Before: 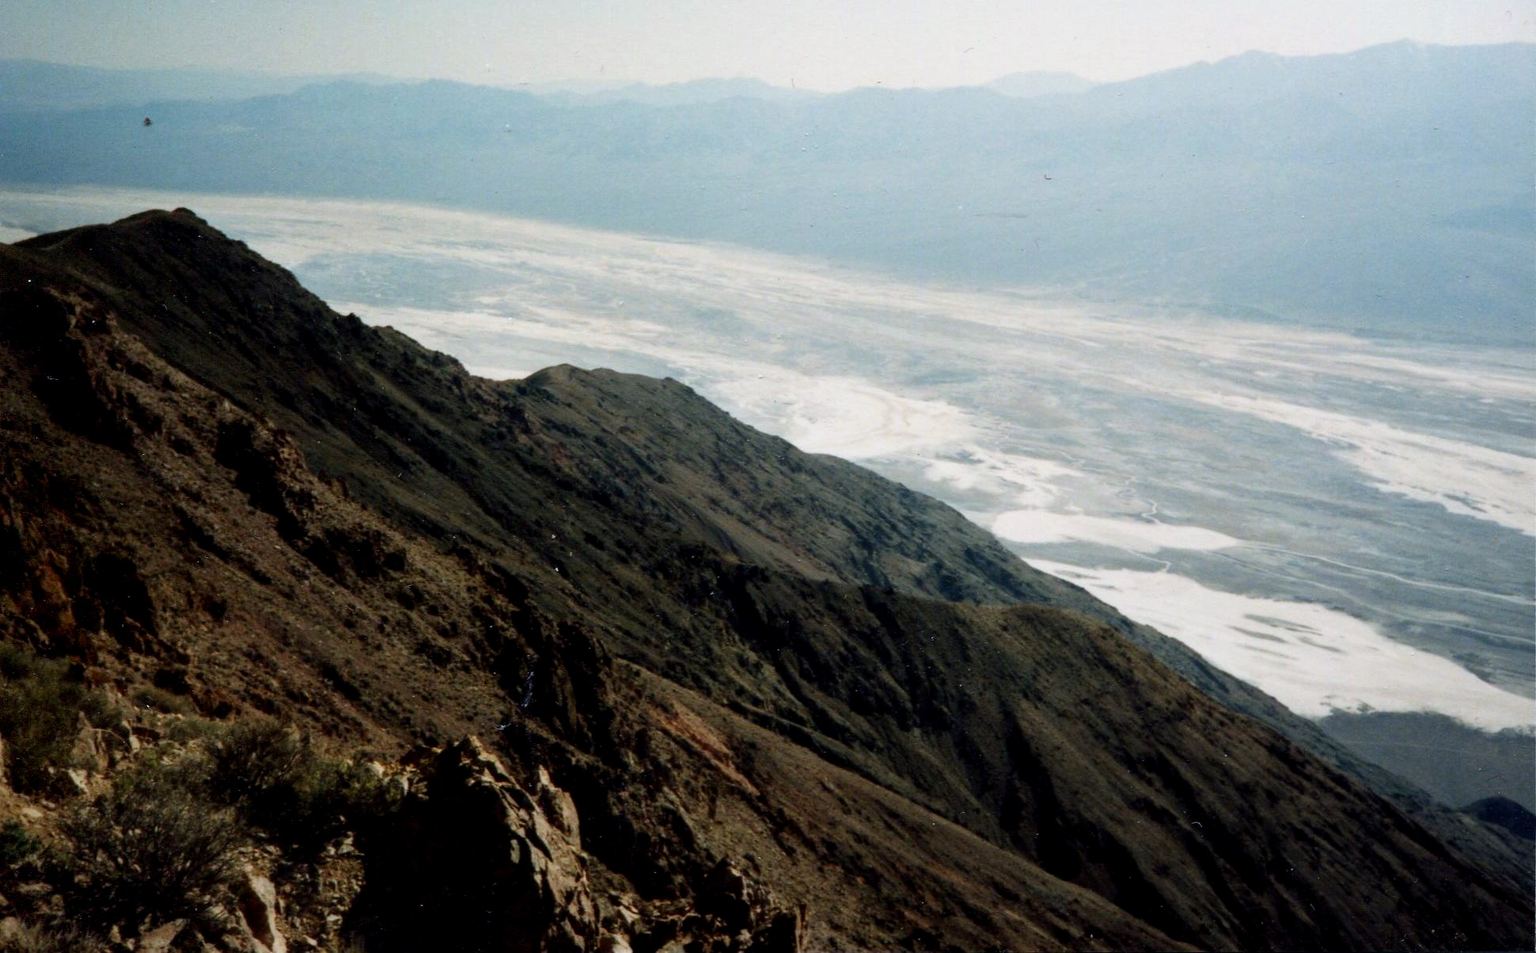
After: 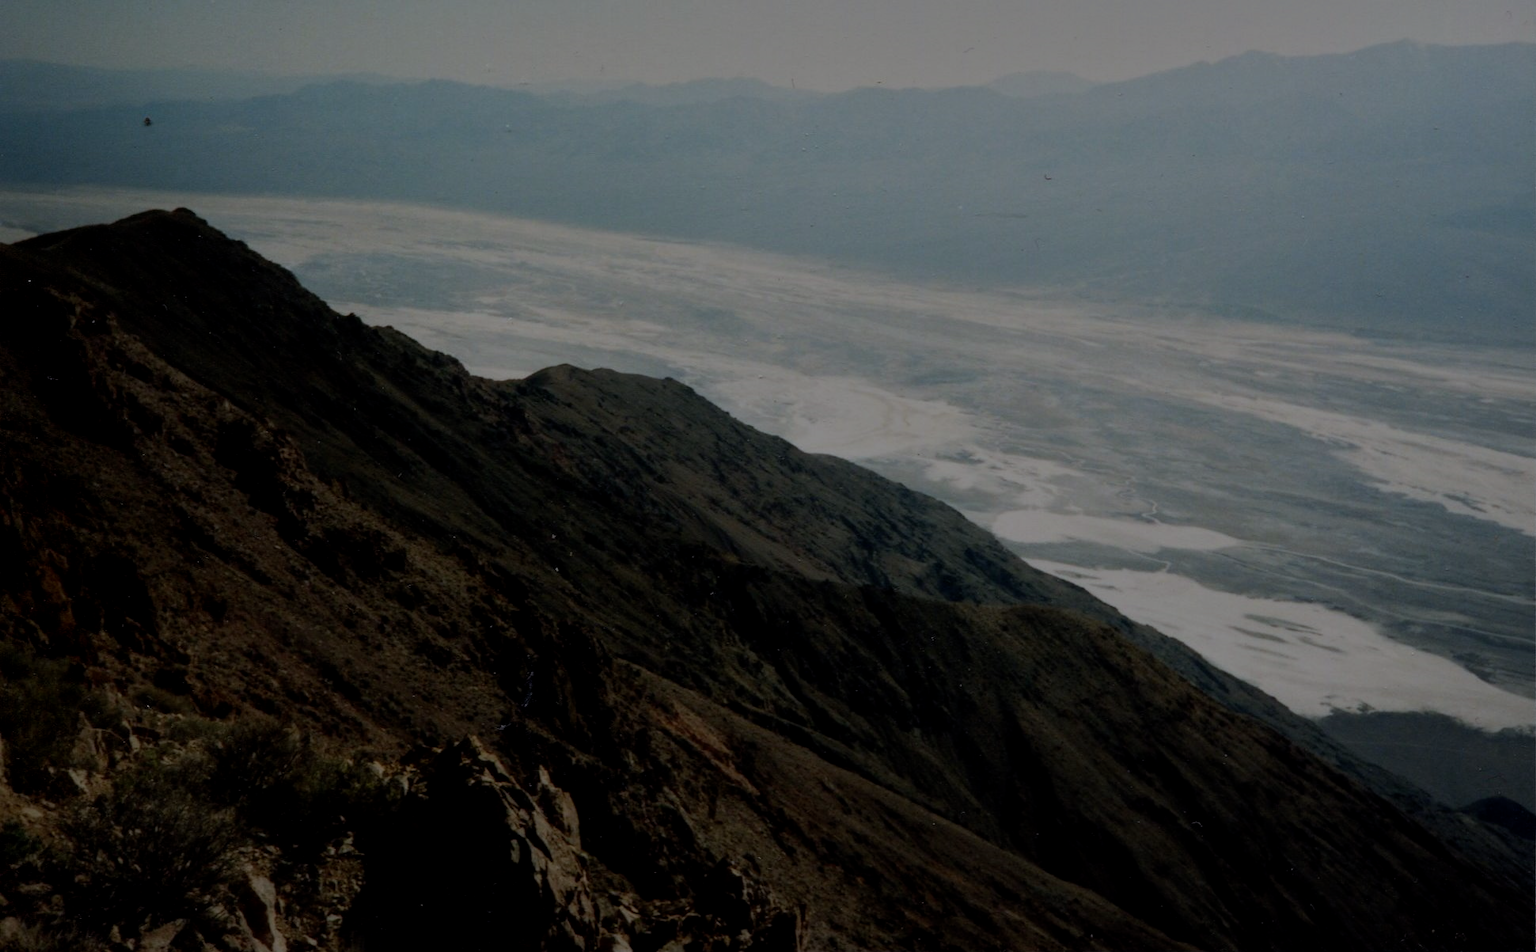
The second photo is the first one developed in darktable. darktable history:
tone equalizer: -8 EV -1.97 EV, -7 EV -1.97 EV, -6 EV -1.97 EV, -5 EV -1.99 EV, -4 EV -1.97 EV, -3 EV -1.97 EV, -2 EV -1.99 EV, -1 EV -1.6 EV, +0 EV -1.98 EV, mask exposure compensation -0.504 EV
exposure: black level correction 0.002, exposure -0.108 EV, compensate highlight preservation false
